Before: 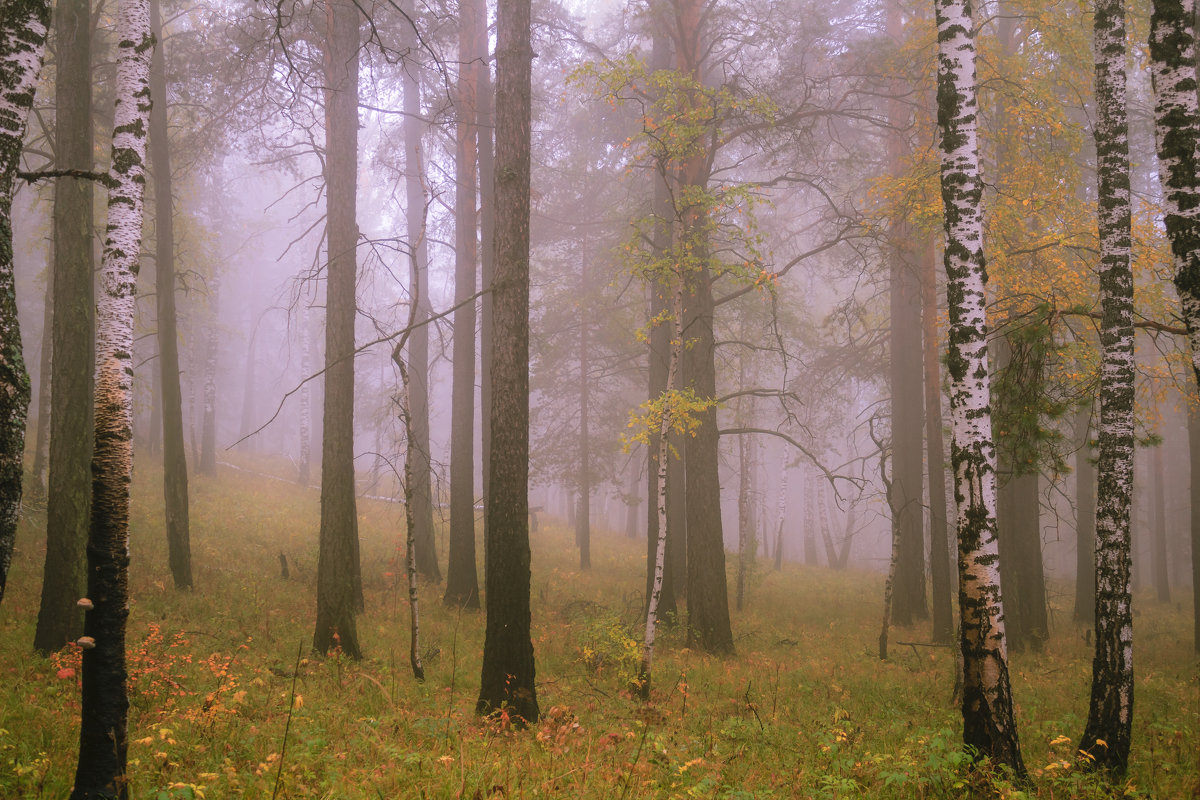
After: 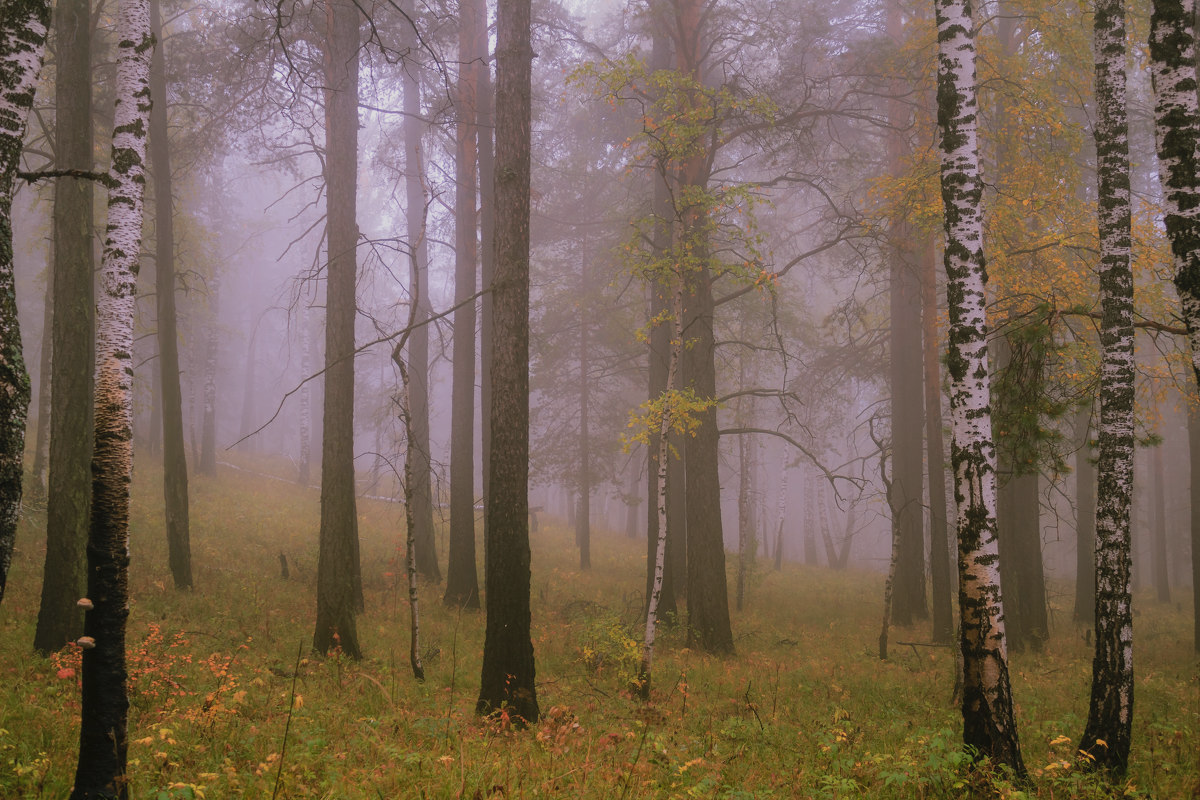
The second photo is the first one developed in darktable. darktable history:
shadows and highlights: shadows 37.56, highlights -26.72, soften with gaussian
tone equalizer: on, module defaults
exposure: exposure -0.491 EV, compensate highlight preservation false
